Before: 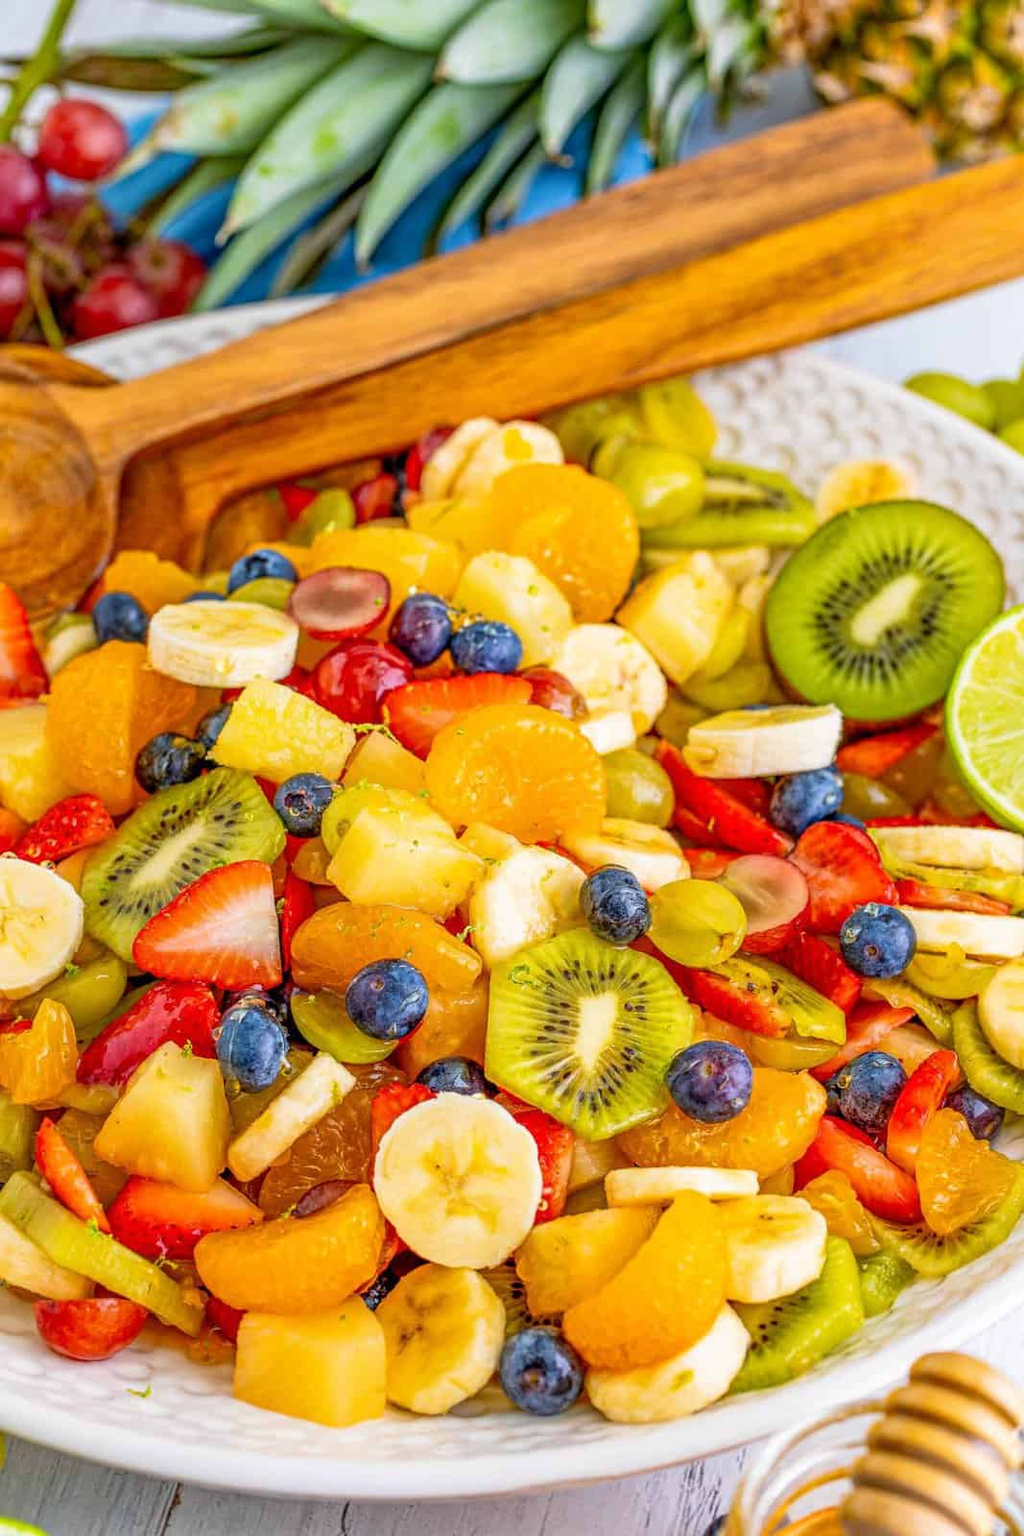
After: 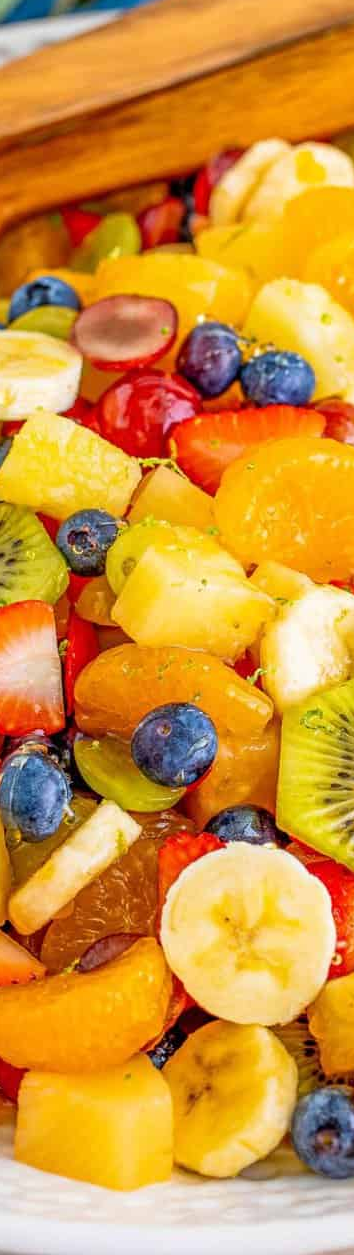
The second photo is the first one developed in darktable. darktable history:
crop and rotate: left 21.543%, top 18.559%, right 45.214%, bottom 2.973%
